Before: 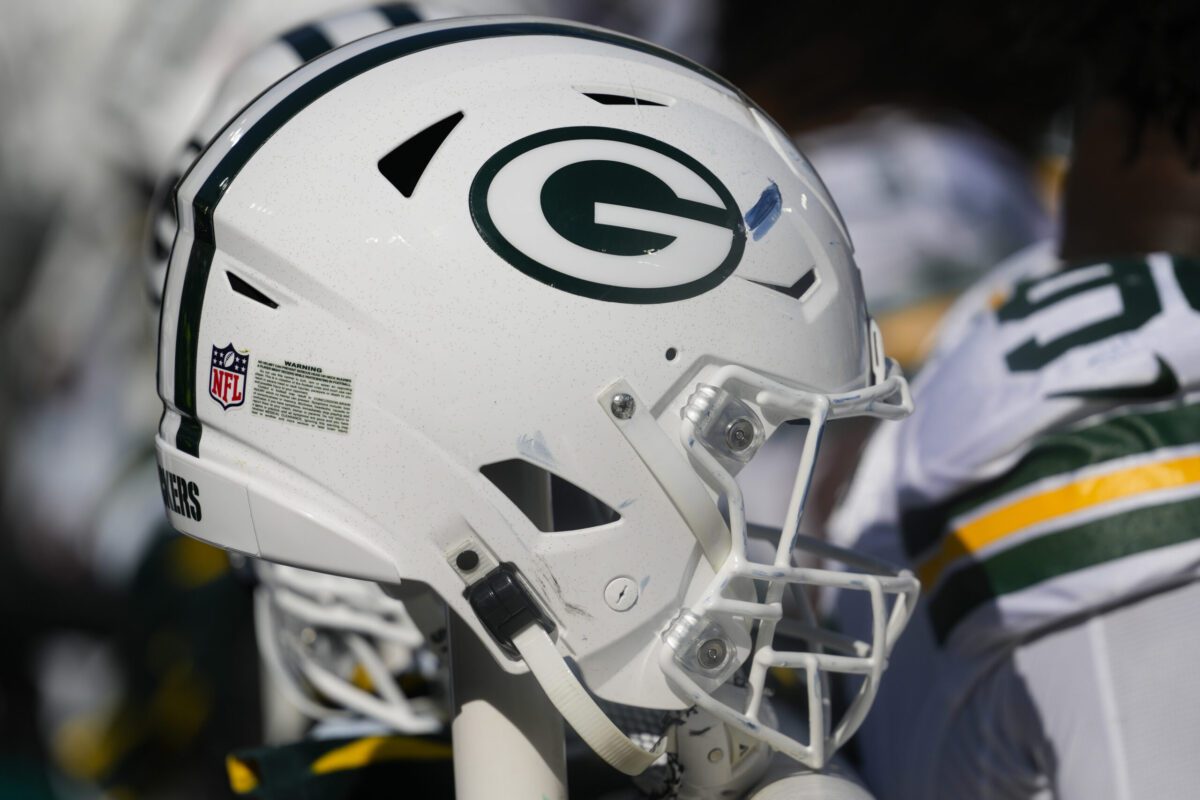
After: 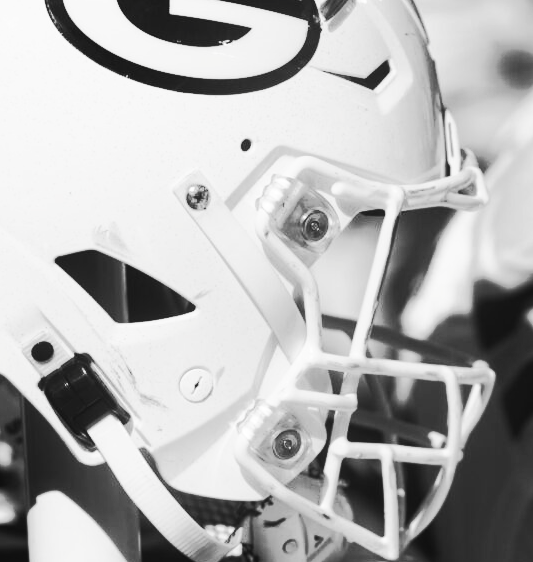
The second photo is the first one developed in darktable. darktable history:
crop: left 35.432%, top 26.233%, right 20.145%, bottom 3.432%
contrast brightness saturation: contrast 0.53, brightness 0.47, saturation -1
tone curve: curves: ch0 [(0, 0) (0.003, 0.015) (0.011, 0.019) (0.025, 0.025) (0.044, 0.039) (0.069, 0.053) (0.1, 0.076) (0.136, 0.107) (0.177, 0.143) (0.224, 0.19) (0.277, 0.253) (0.335, 0.32) (0.399, 0.412) (0.468, 0.524) (0.543, 0.668) (0.623, 0.717) (0.709, 0.769) (0.801, 0.82) (0.898, 0.865) (1, 1)], preserve colors none
